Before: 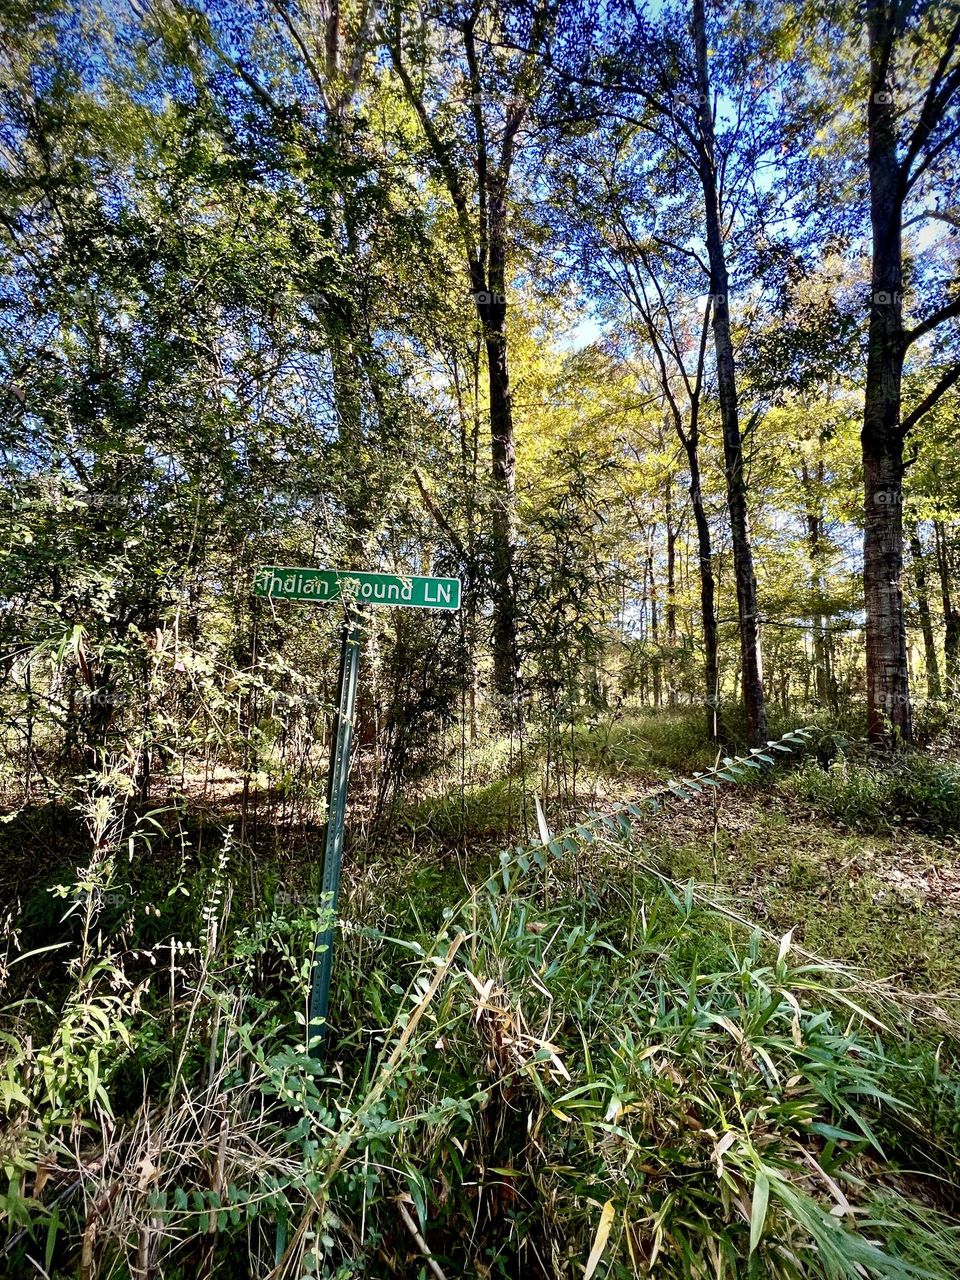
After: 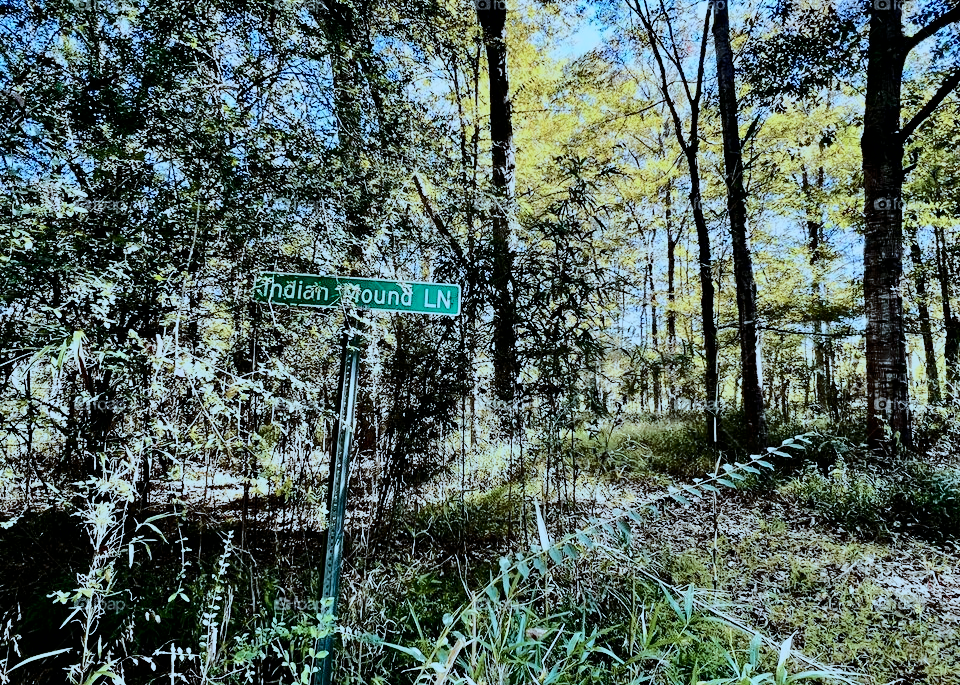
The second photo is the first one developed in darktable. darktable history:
crop and rotate: top 23.043%, bottom 23.437%
filmic rgb: black relative exposure -7.65 EV, white relative exposure 4.56 EV, hardness 3.61, color science v6 (2022)
tone curve: curves: ch0 [(0, 0) (0.094, 0.039) (0.243, 0.155) (0.411, 0.482) (0.479, 0.583) (0.654, 0.742) (0.793, 0.851) (0.994, 0.974)]; ch1 [(0, 0) (0.161, 0.092) (0.35, 0.33) (0.392, 0.392) (0.456, 0.456) (0.505, 0.502) (0.537, 0.518) (0.553, 0.53) (0.573, 0.569) (0.718, 0.718) (1, 1)]; ch2 [(0, 0) (0.346, 0.362) (0.411, 0.412) (0.502, 0.502) (0.531, 0.521) (0.576, 0.553) (0.615, 0.621) (1, 1)], color space Lab, independent channels, preserve colors none
color correction: highlights a* -9.73, highlights b* -21.22
tone equalizer: -8 EV 0.06 EV, smoothing diameter 25%, edges refinement/feathering 10, preserve details guided filter
